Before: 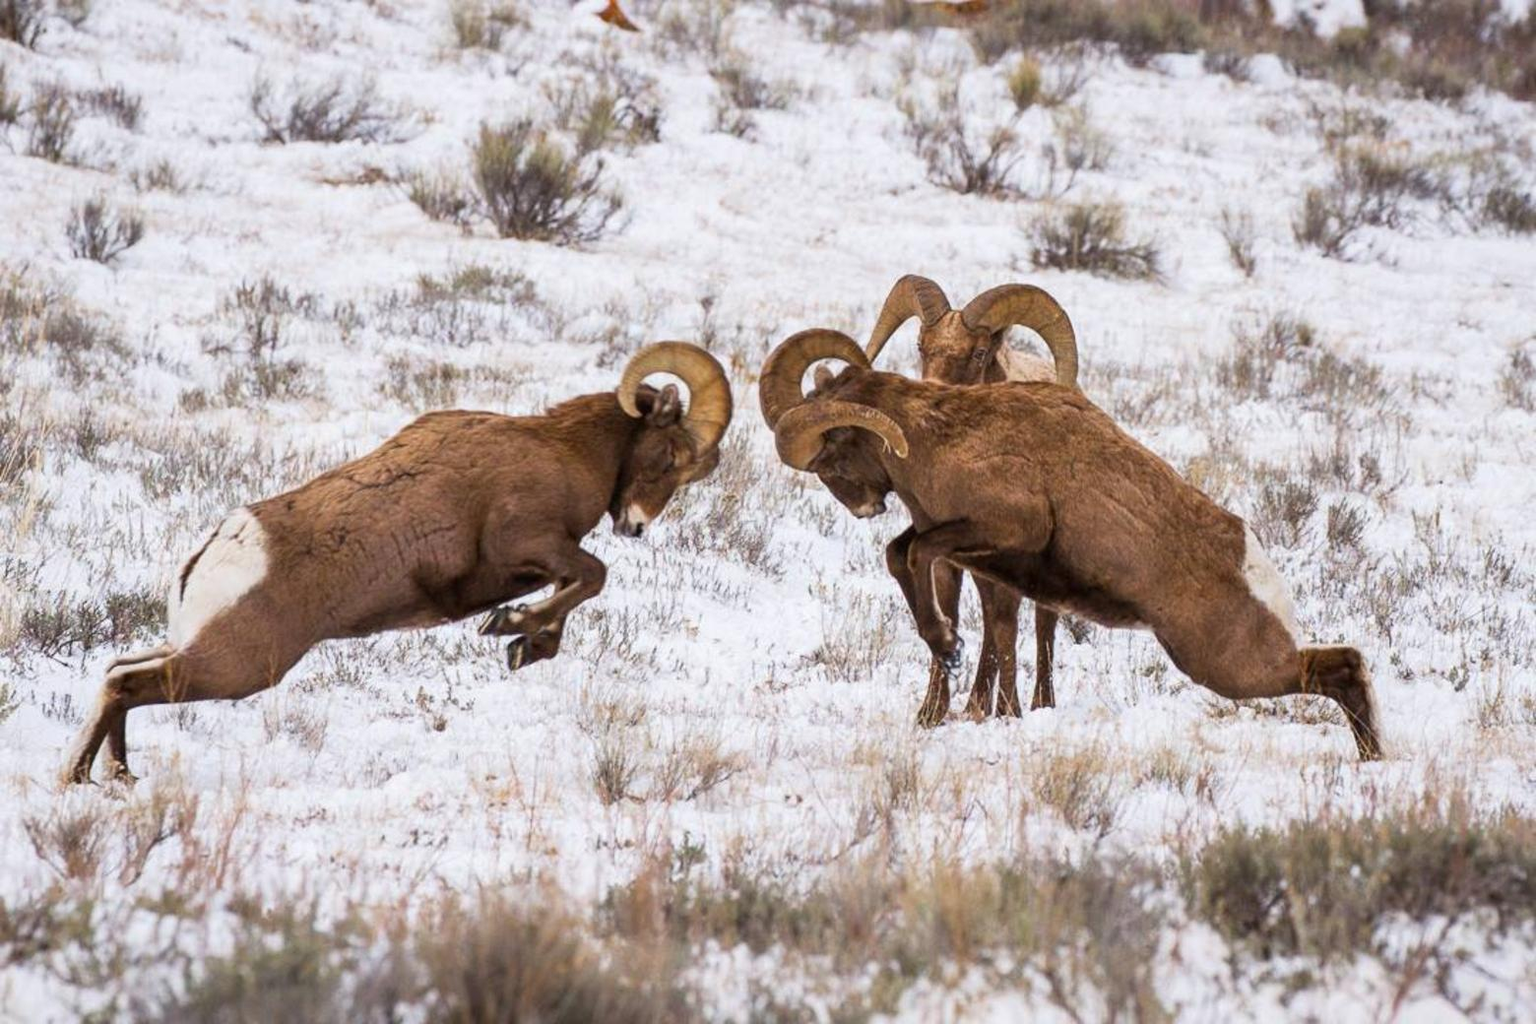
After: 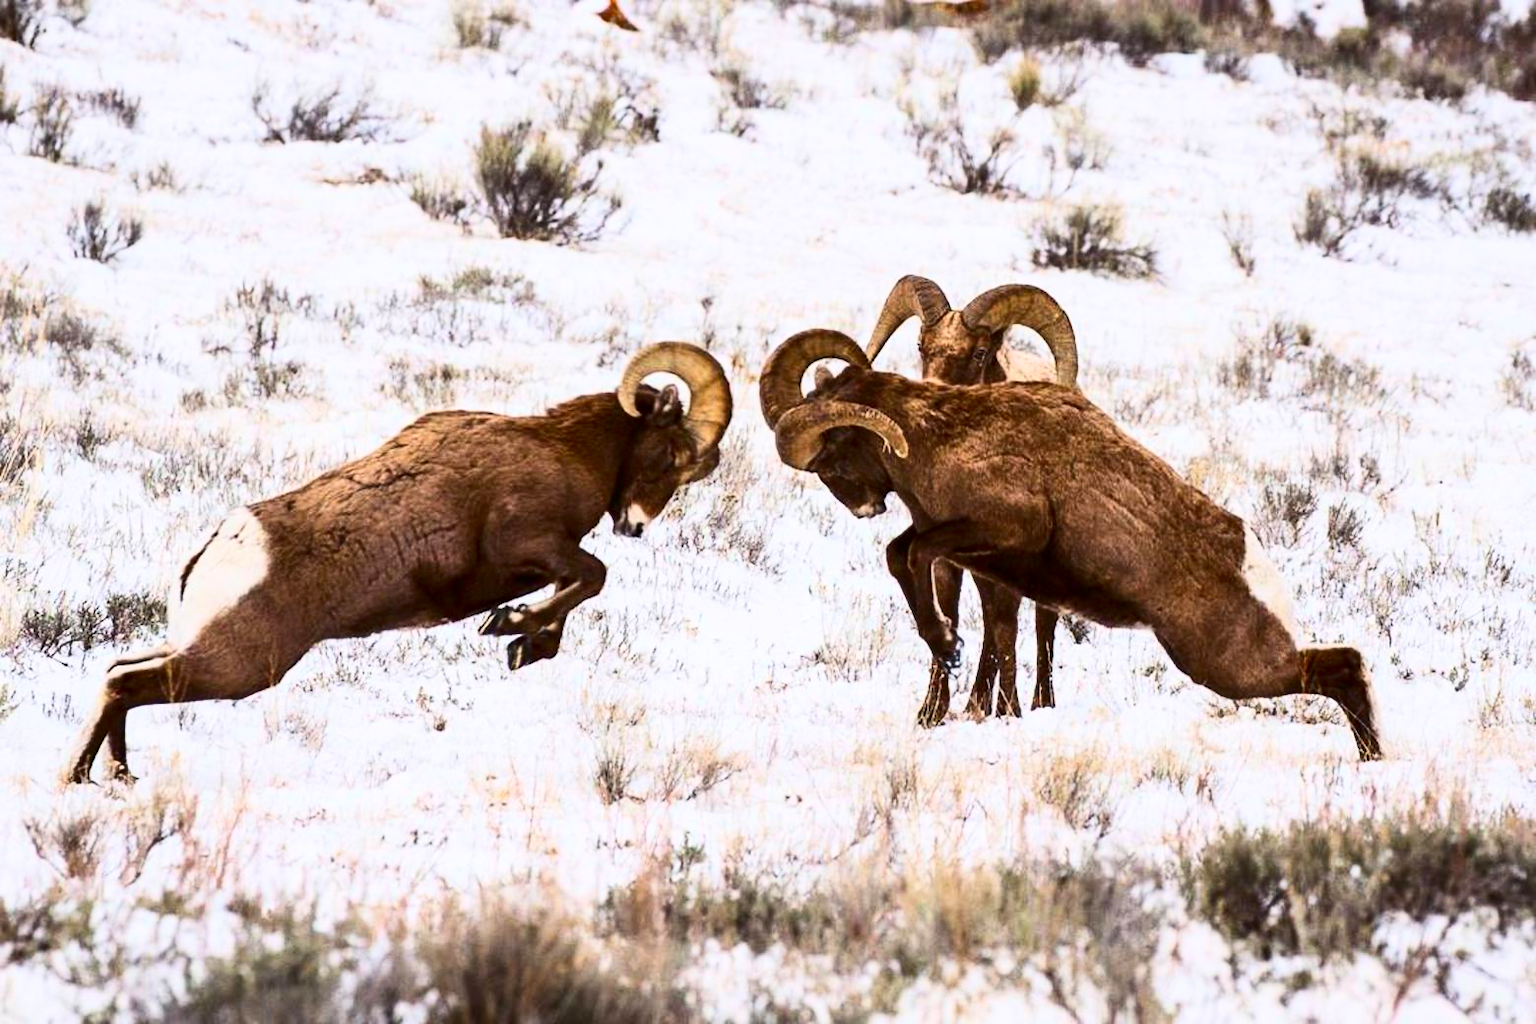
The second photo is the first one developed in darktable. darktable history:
contrast brightness saturation: contrast 0.406, brightness 0.046, saturation 0.257
